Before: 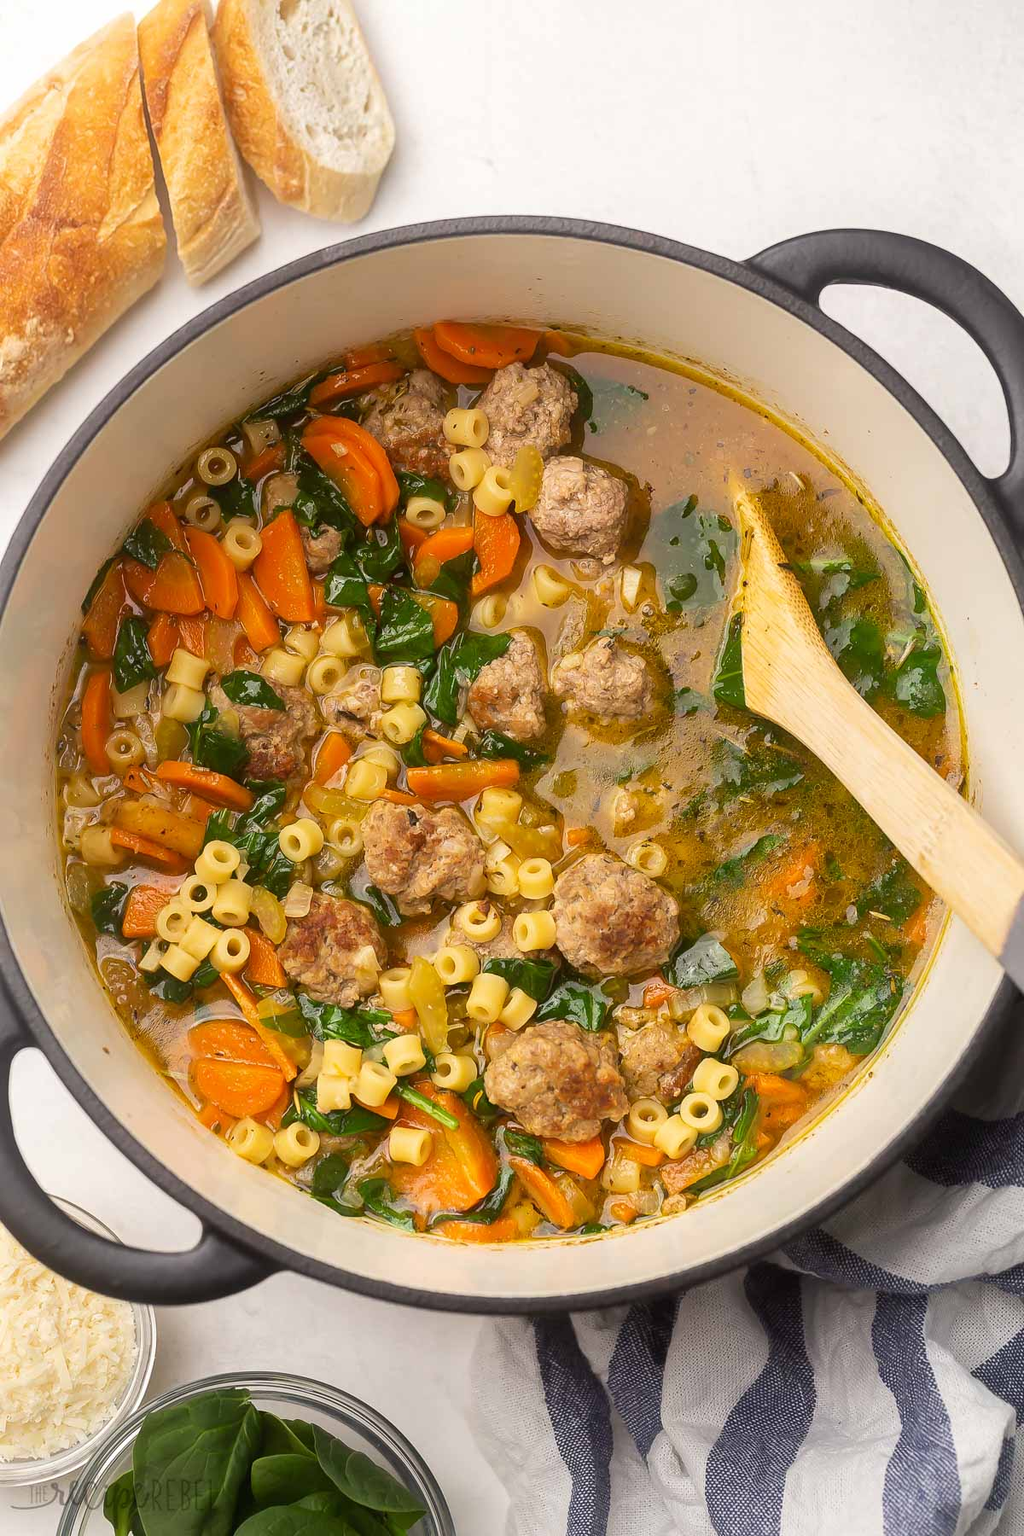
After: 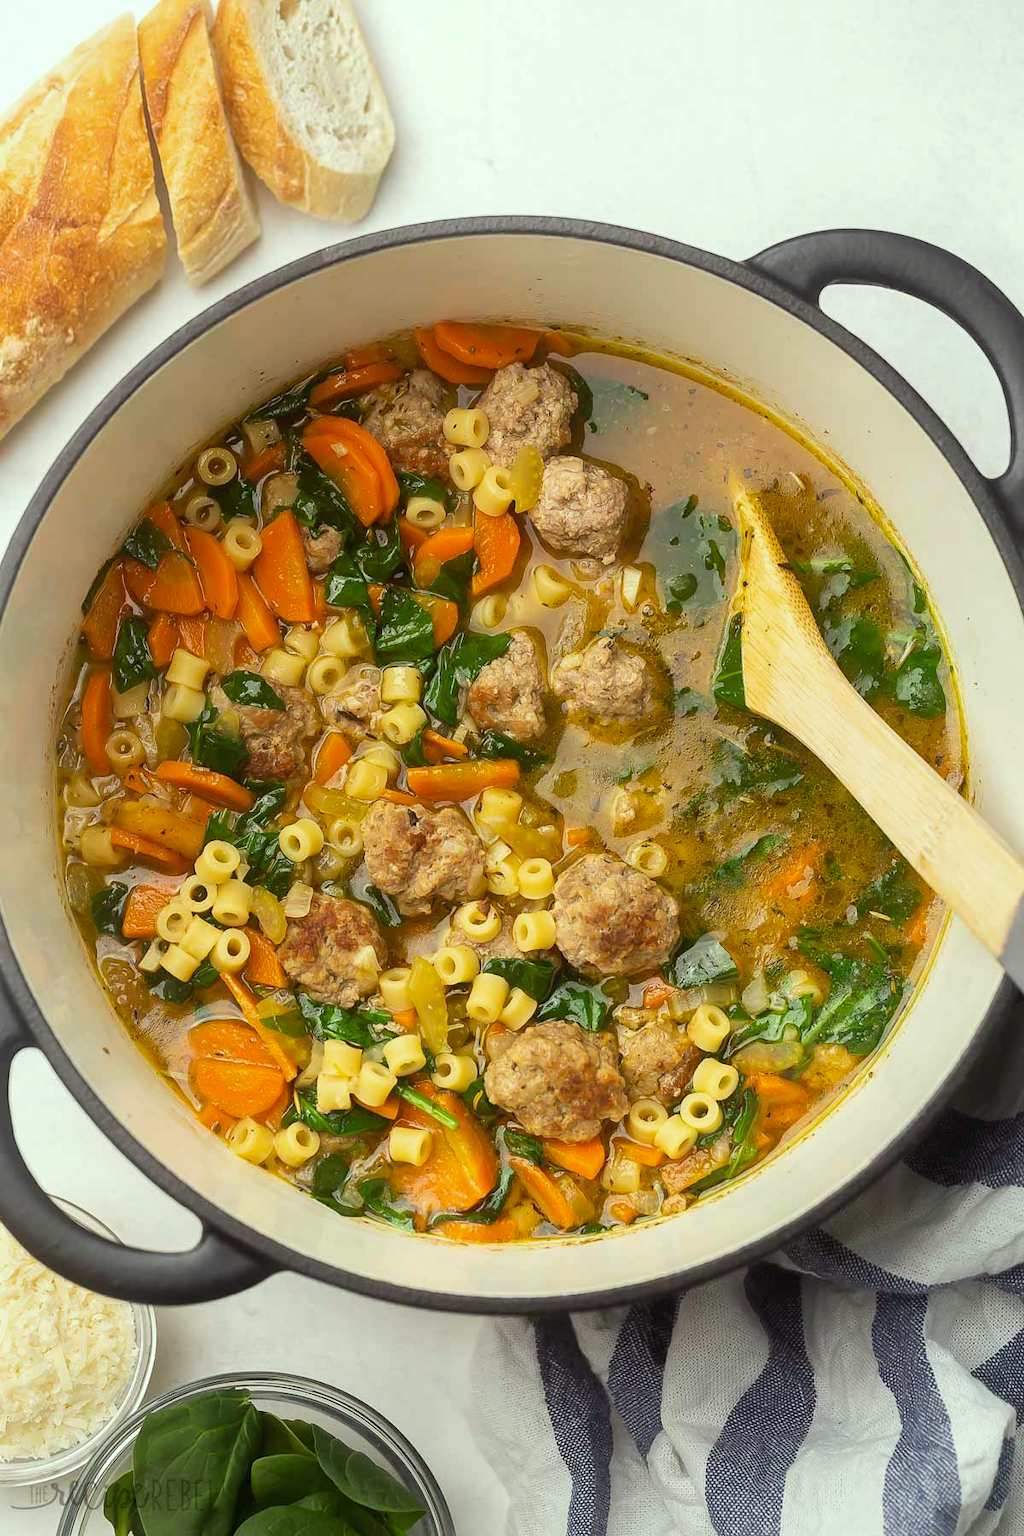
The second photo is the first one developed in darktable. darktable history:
color correction: highlights a* -8.43, highlights b* 3.19
tone equalizer: on, module defaults
